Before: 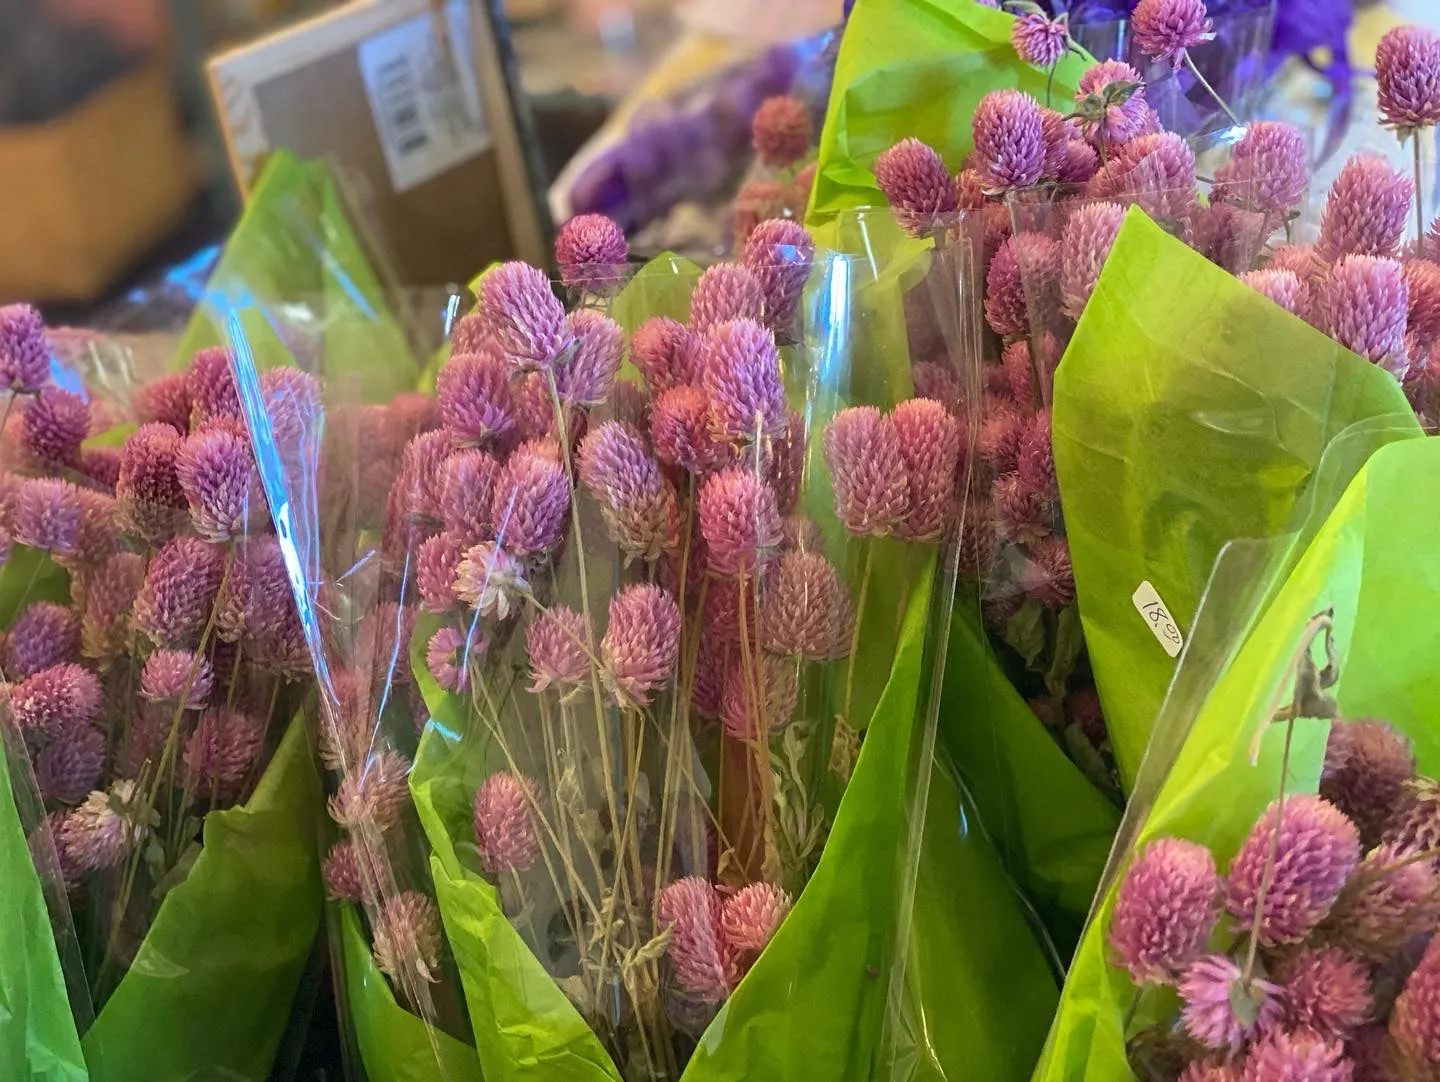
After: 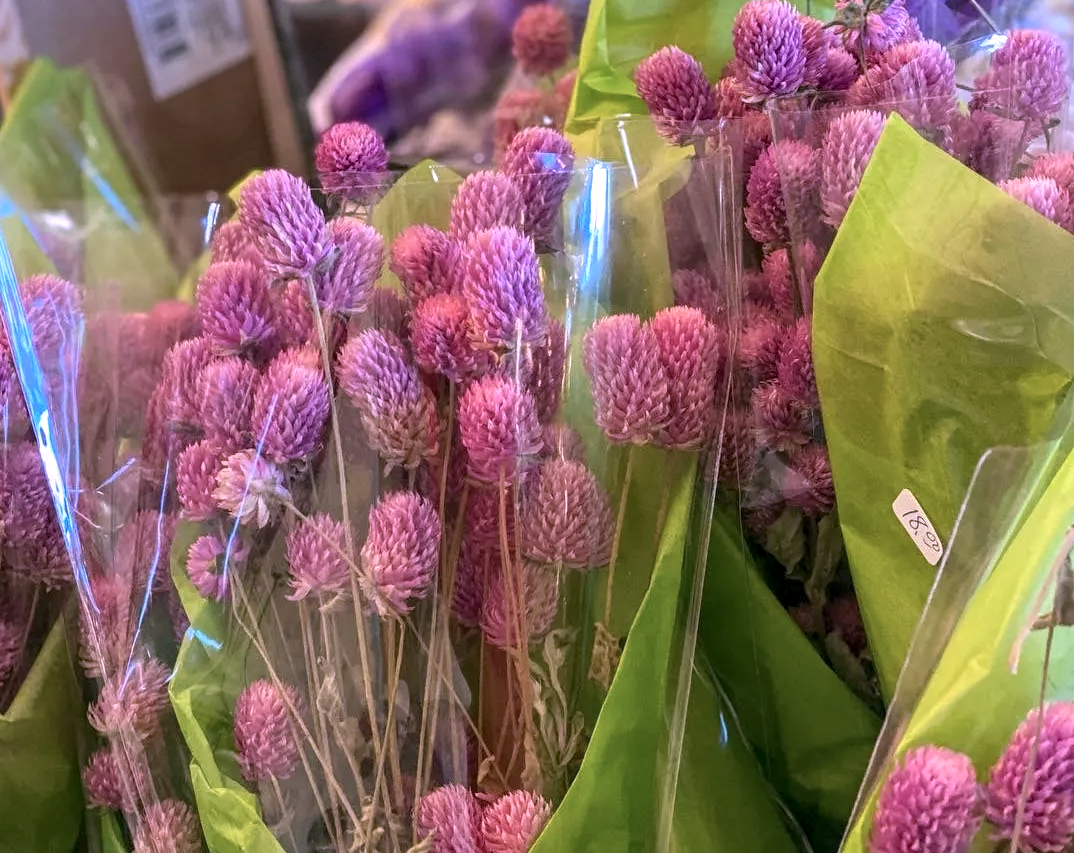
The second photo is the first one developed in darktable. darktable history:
crop: left 16.726%, top 8.55%, right 8.63%, bottom 12.576%
color correction: highlights a* 15.38, highlights b* -19.91
local contrast: on, module defaults
